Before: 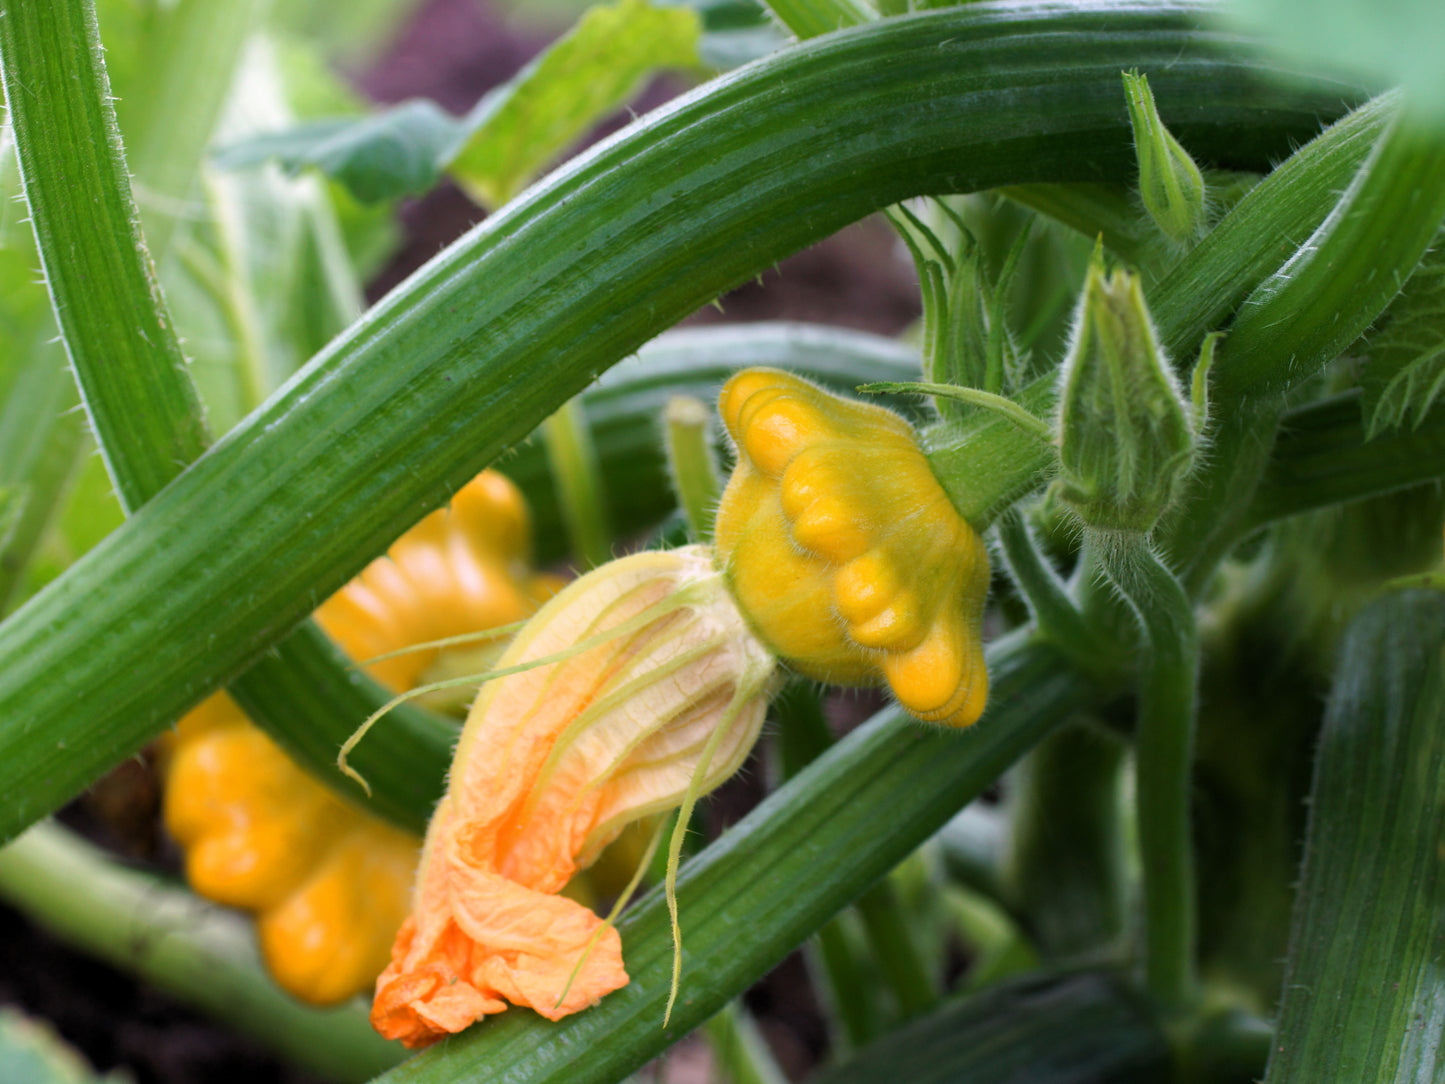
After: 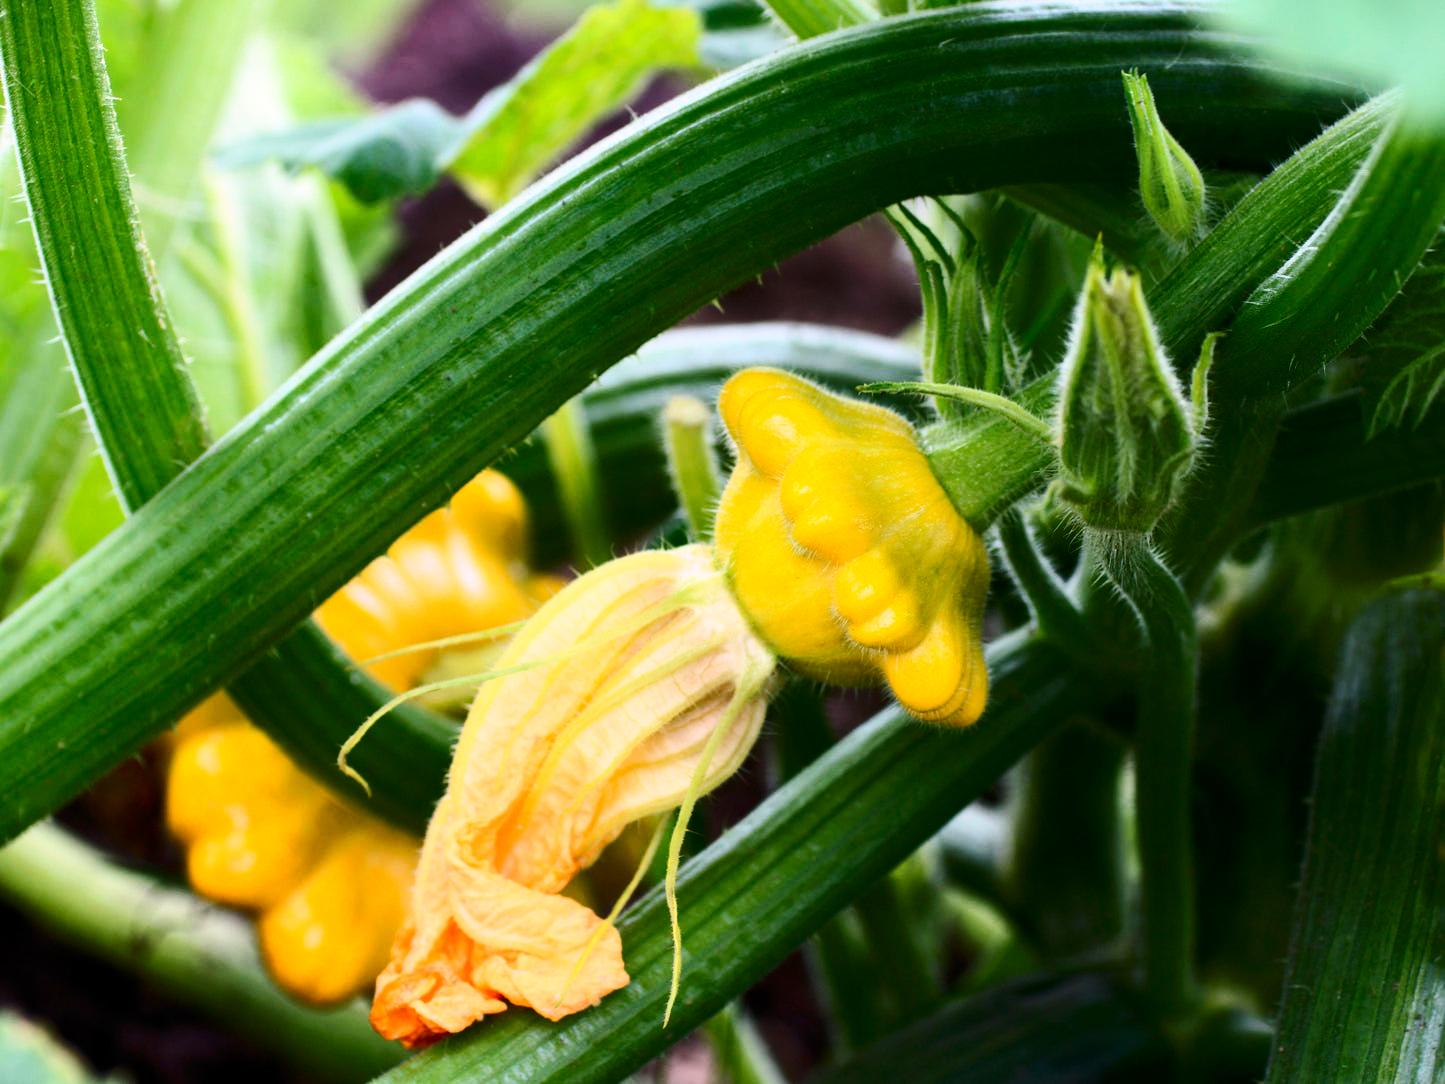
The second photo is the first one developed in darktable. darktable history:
contrast brightness saturation: contrast 0.404, brightness 0.042, saturation 0.259
